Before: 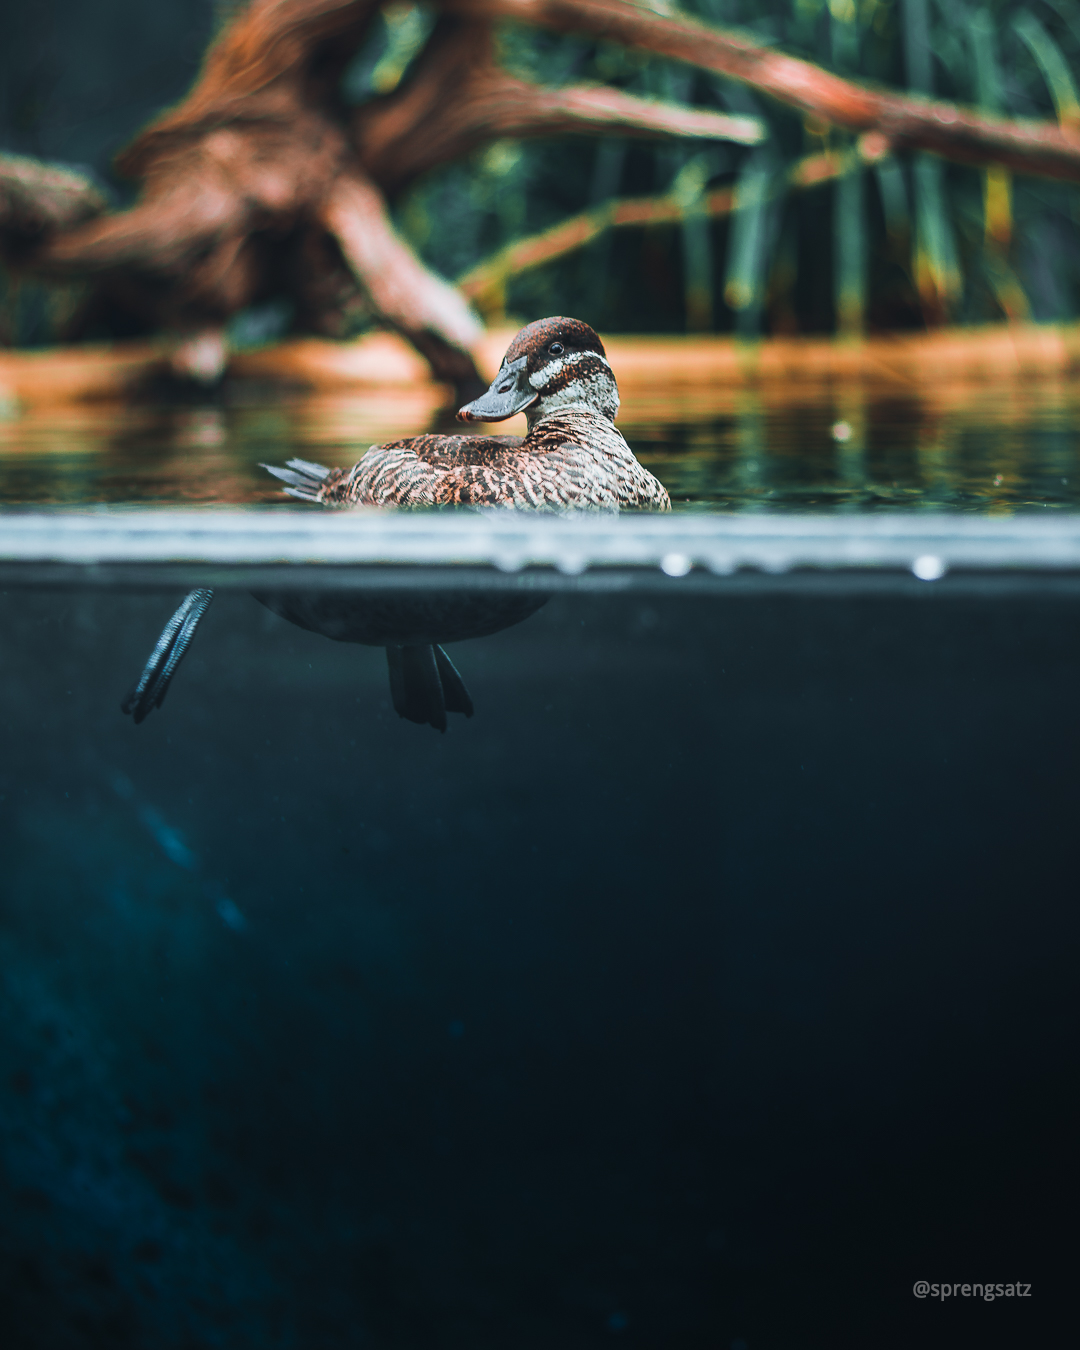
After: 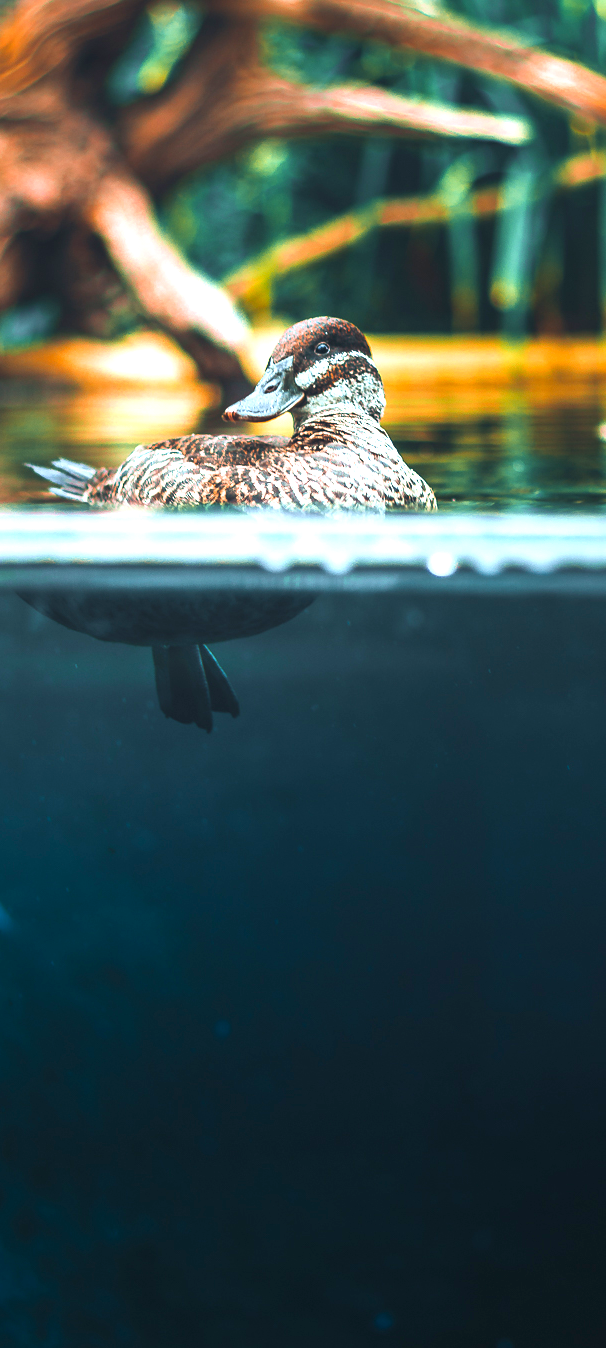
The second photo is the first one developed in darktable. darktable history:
color balance rgb: perceptual saturation grading › global saturation 20%, global vibrance 20%
crop: left 21.674%, right 22.086%
exposure: black level correction 0, exposure 0.95 EV, compensate exposure bias true, compensate highlight preservation false
